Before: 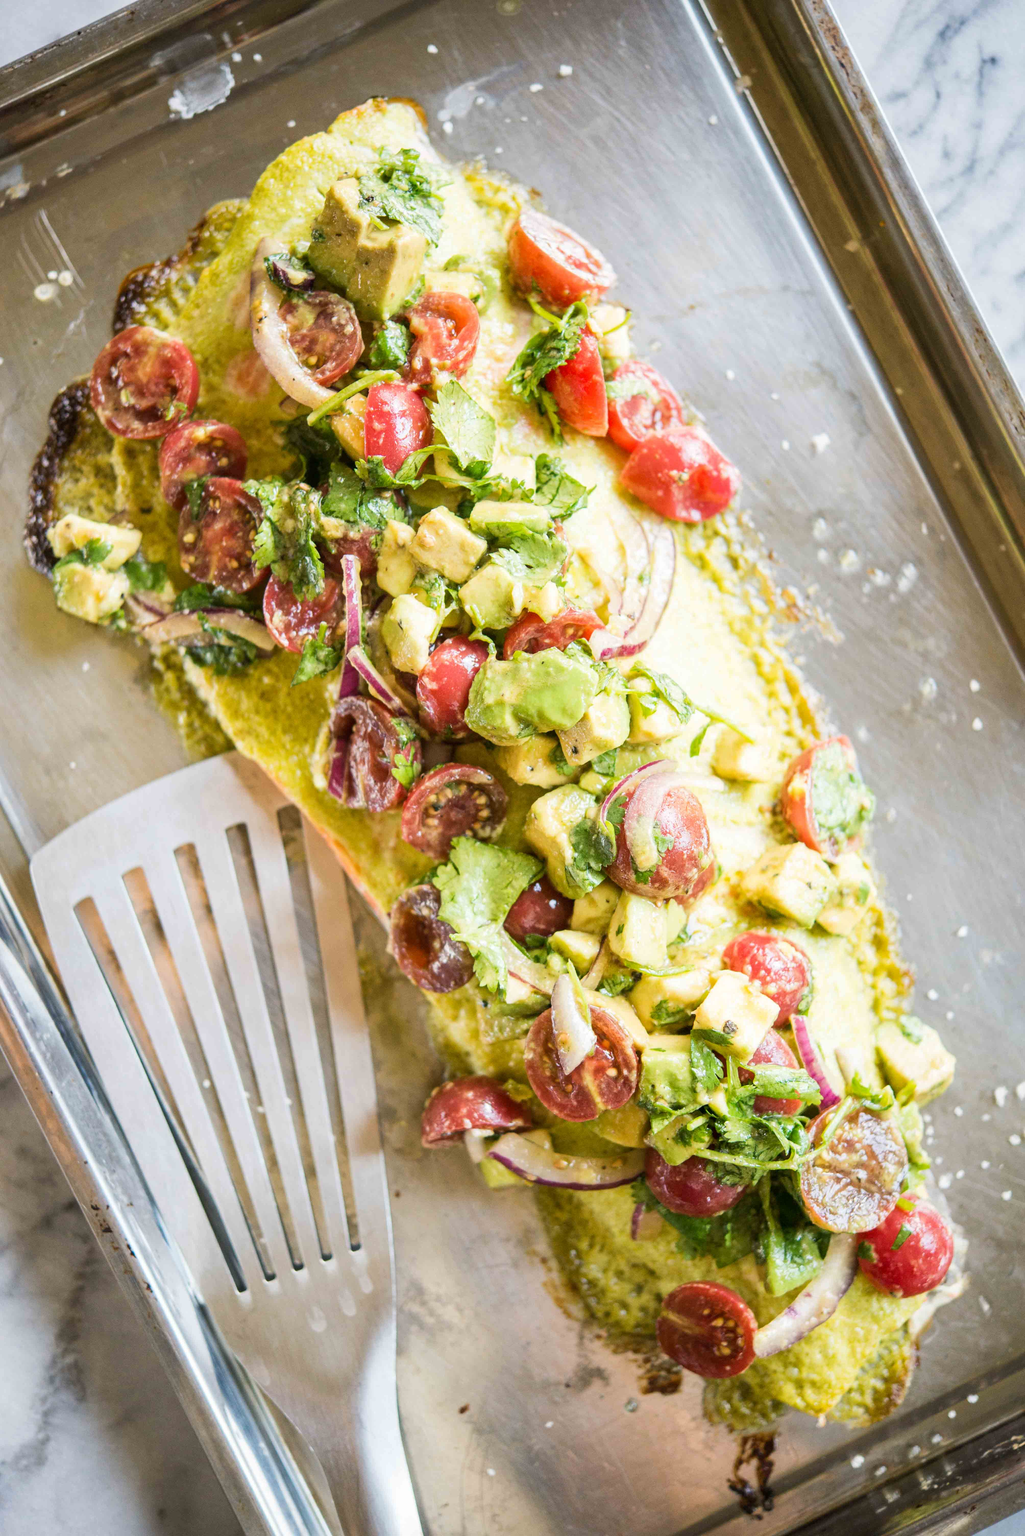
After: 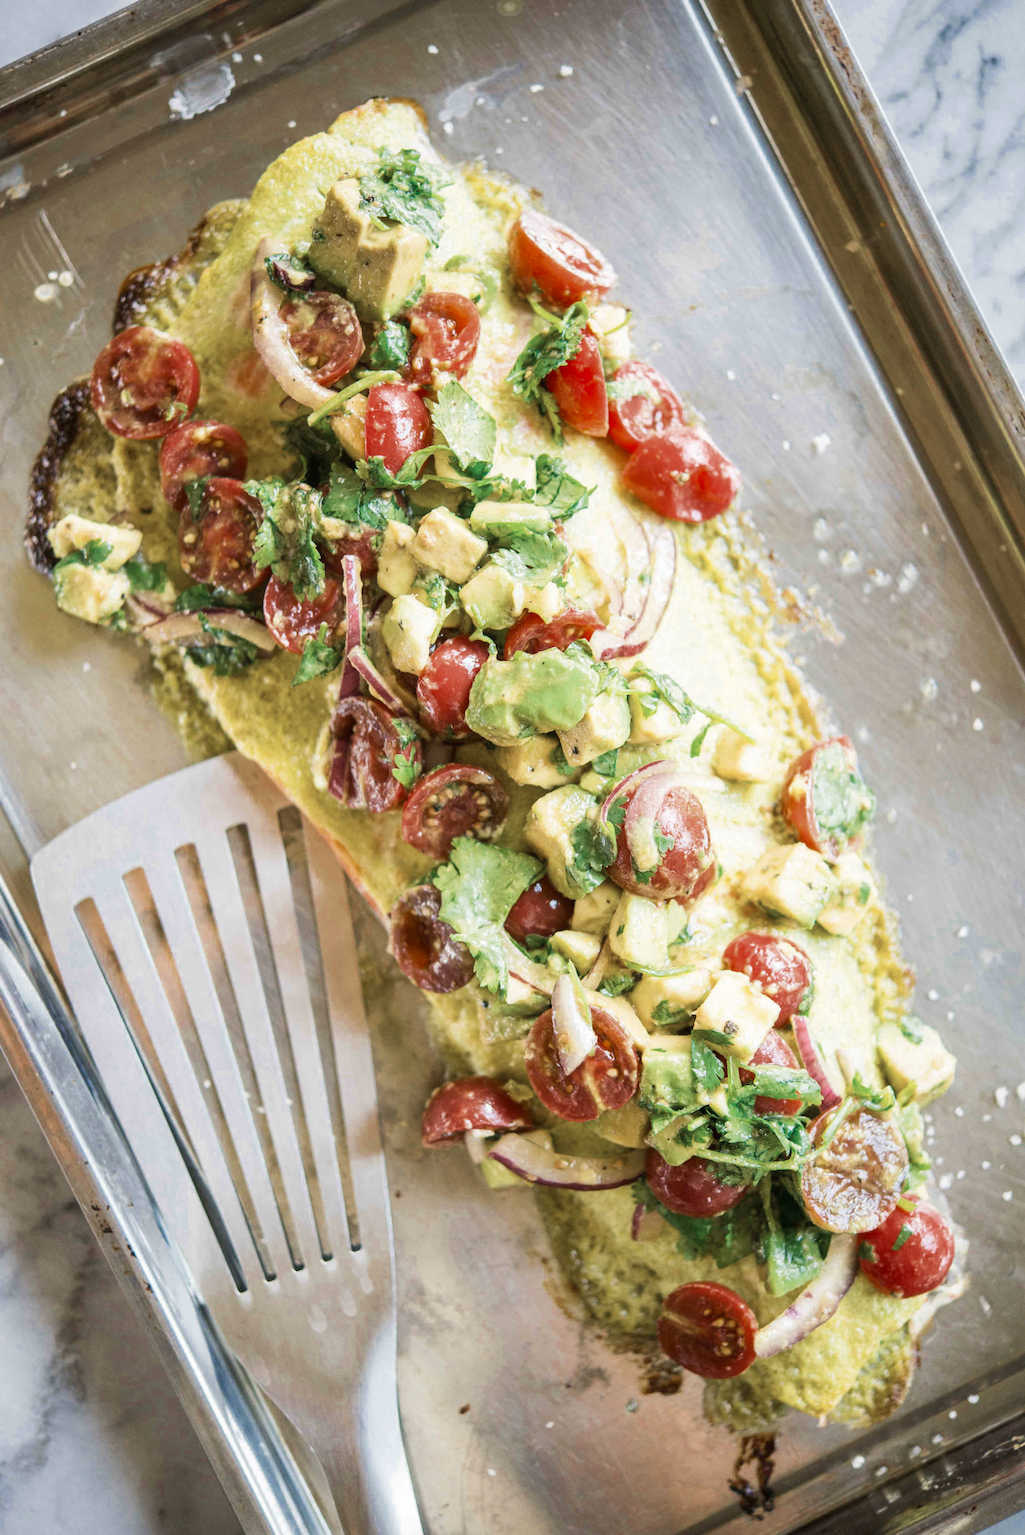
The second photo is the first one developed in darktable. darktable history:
color zones: curves: ch0 [(0, 0.5) (0.125, 0.4) (0.25, 0.5) (0.375, 0.4) (0.5, 0.4) (0.625, 0.35) (0.75, 0.35) (0.875, 0.5)]; ch1 [(0, 0.35) (0.125, 0.45) (0.25, 0.35) (0.375, 0.35) (0.5, 0.35) (0.625, 0.35) (0.75, 0.45) (0.875, 0.35)]; ch2 [(0, 0.6) (0.125, 0.5) (0.25, 0.5) (0.375, 0.6) (0.5, 0.6) (0.625, 0.5) (0.75, 0.5) (0.875, 0.5)]
velvia: on, module defaults
